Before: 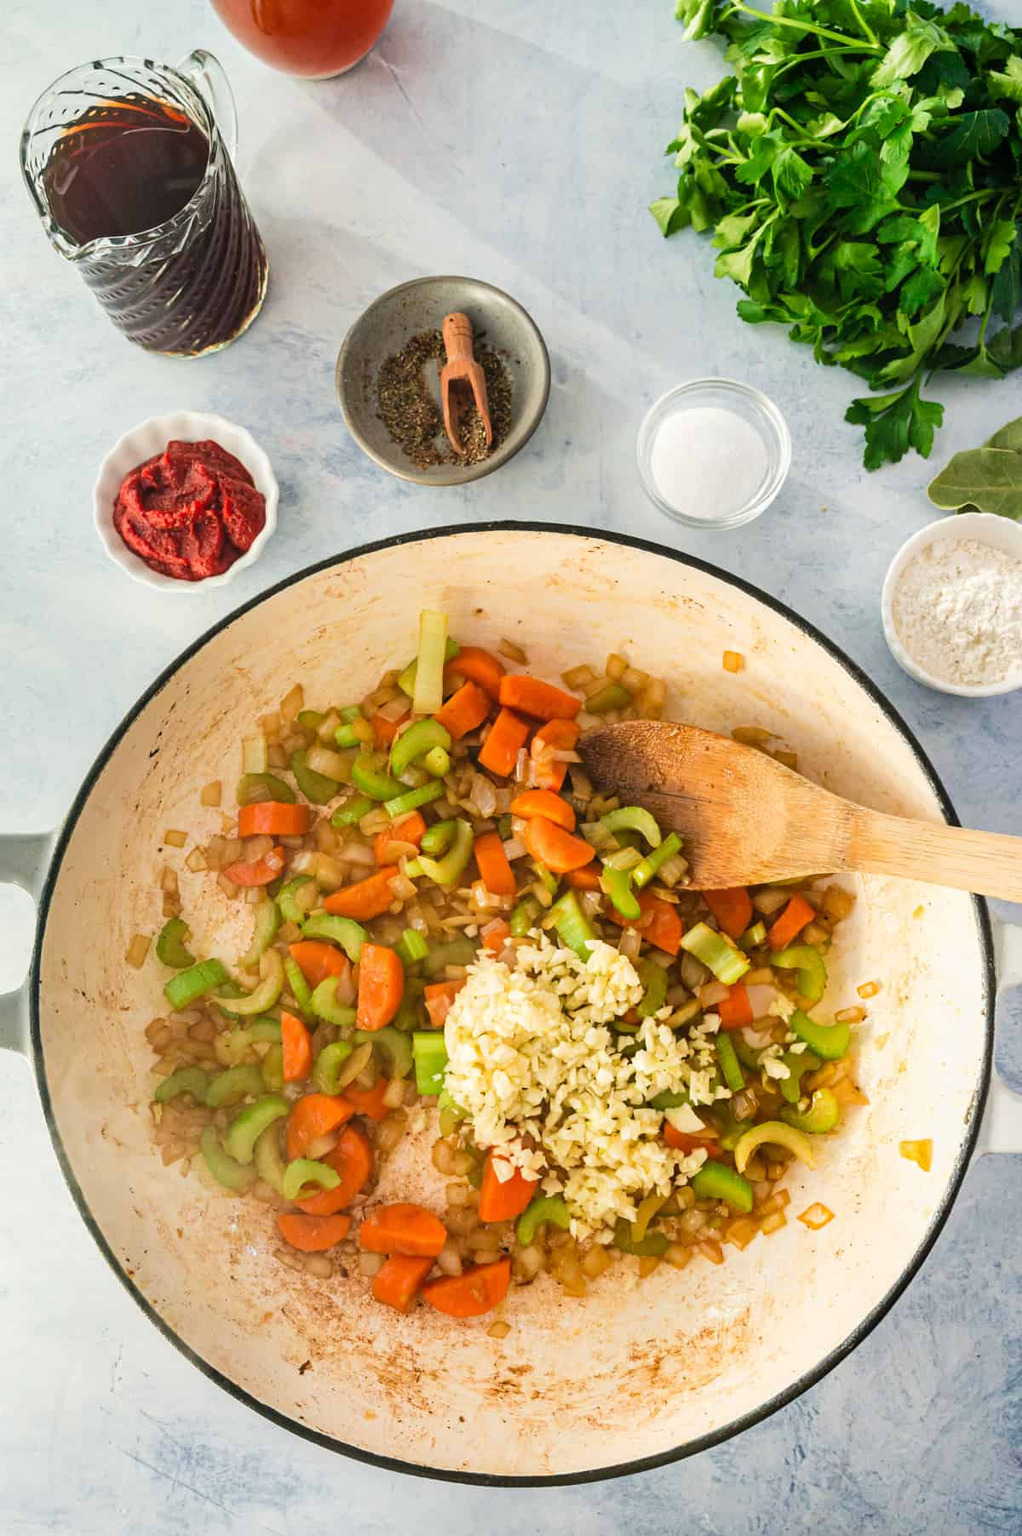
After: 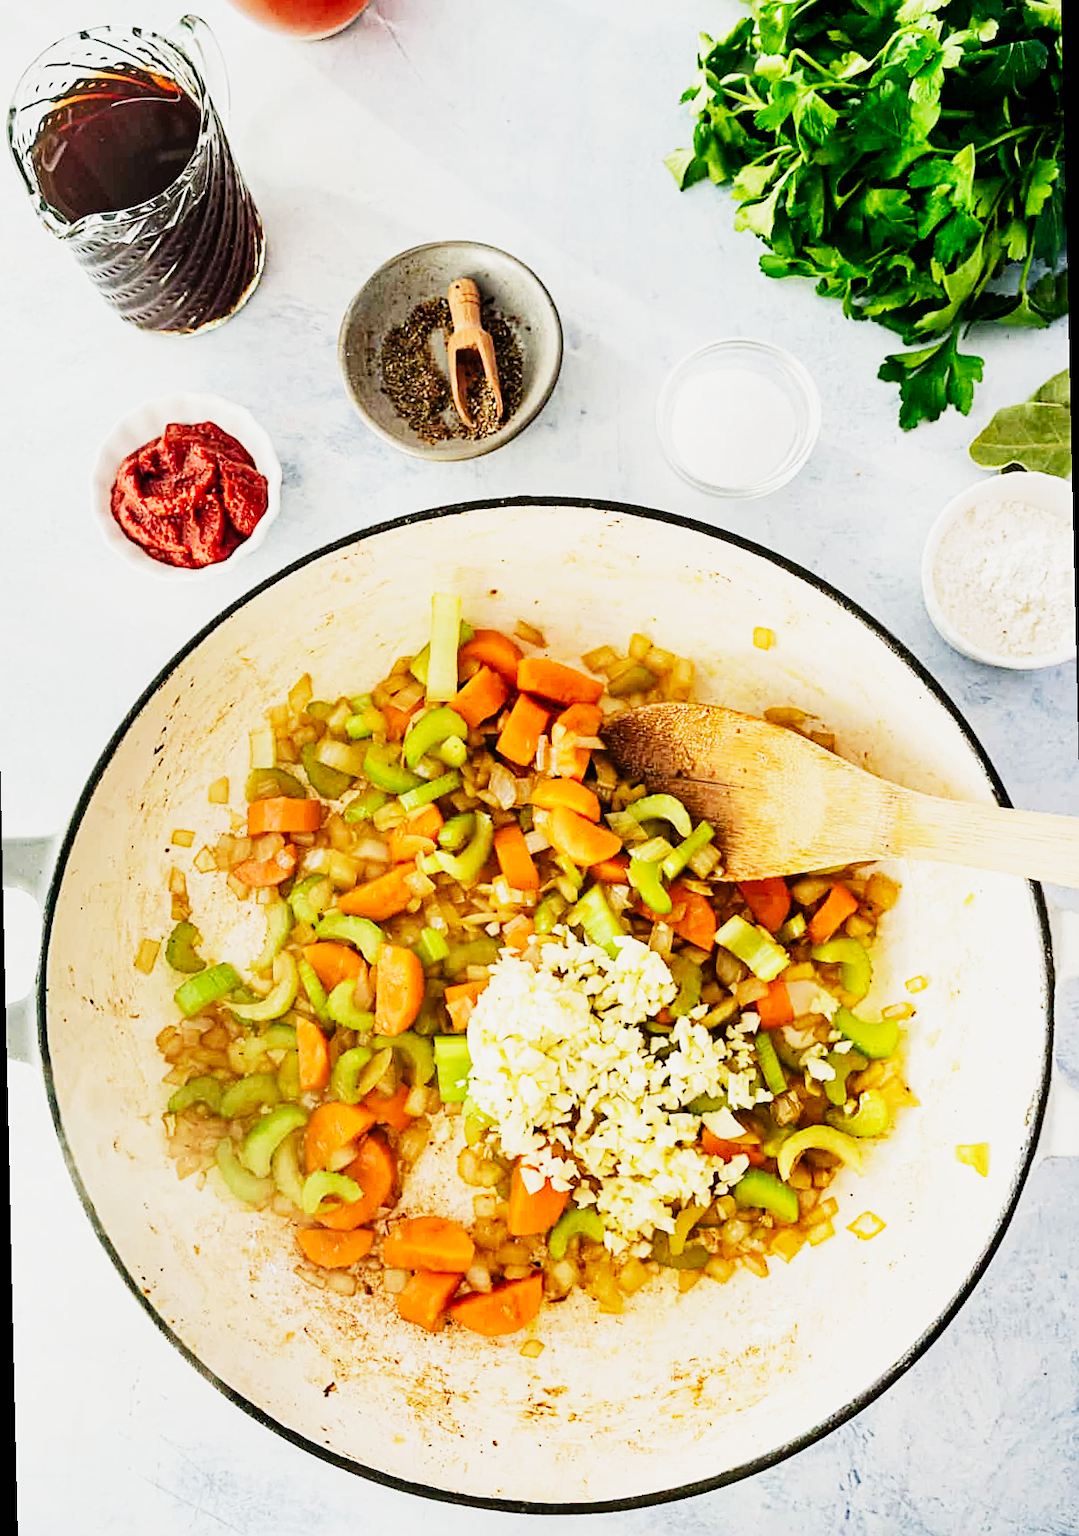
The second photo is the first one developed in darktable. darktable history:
sharpen: on, module defaults
color balance rgb: linear chroma grading › global chroma 10%, global vibrance 10%, contrast 15%, saturation formula JzAzBz (2021)
crop and rotate: left 0.126%
exposure: black level correction 0, exposure 0.7 EV, compensate highlight preservation false
sigmoid: contrast 1.7, skew -0.2, preserve hue 0%, red attenuation 0.1, red rotation 0.035, green attenuation 0.1, green rotation -0.017, blue attenuation 0.15, blue rotation -0.052, base primaries Rec2020
rotate and perspective: rotation -1.32°, lens shift (horizontal) -0.031, crop left 0.015, crop right 0.985, crop top 0.047, crop bottom 0.982
